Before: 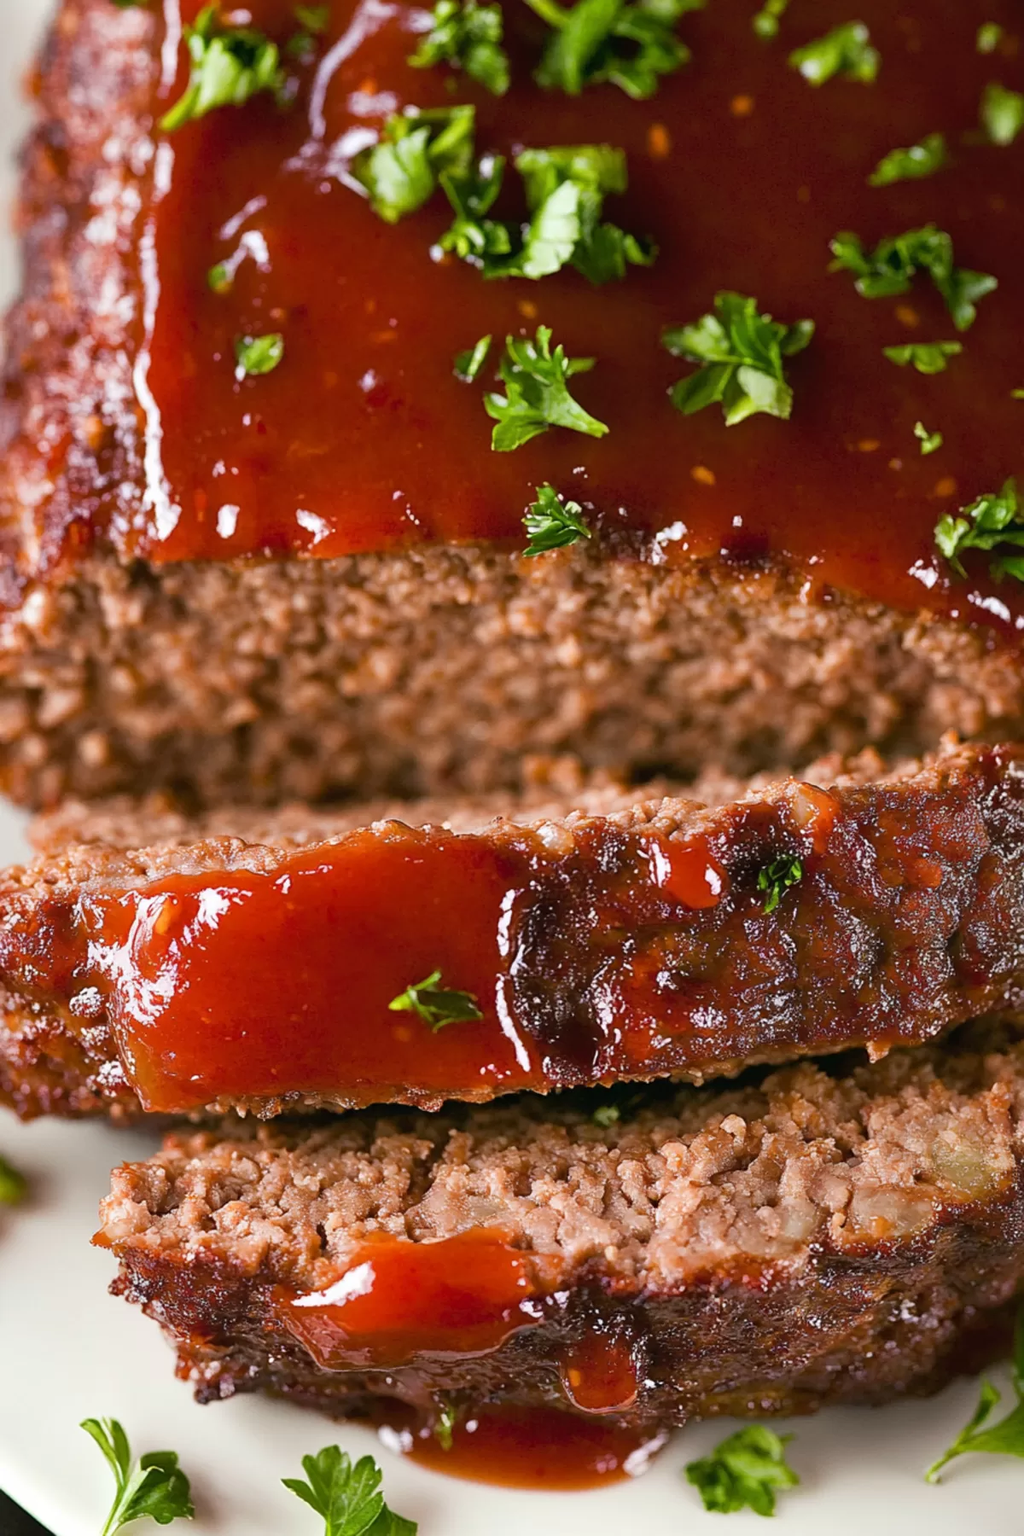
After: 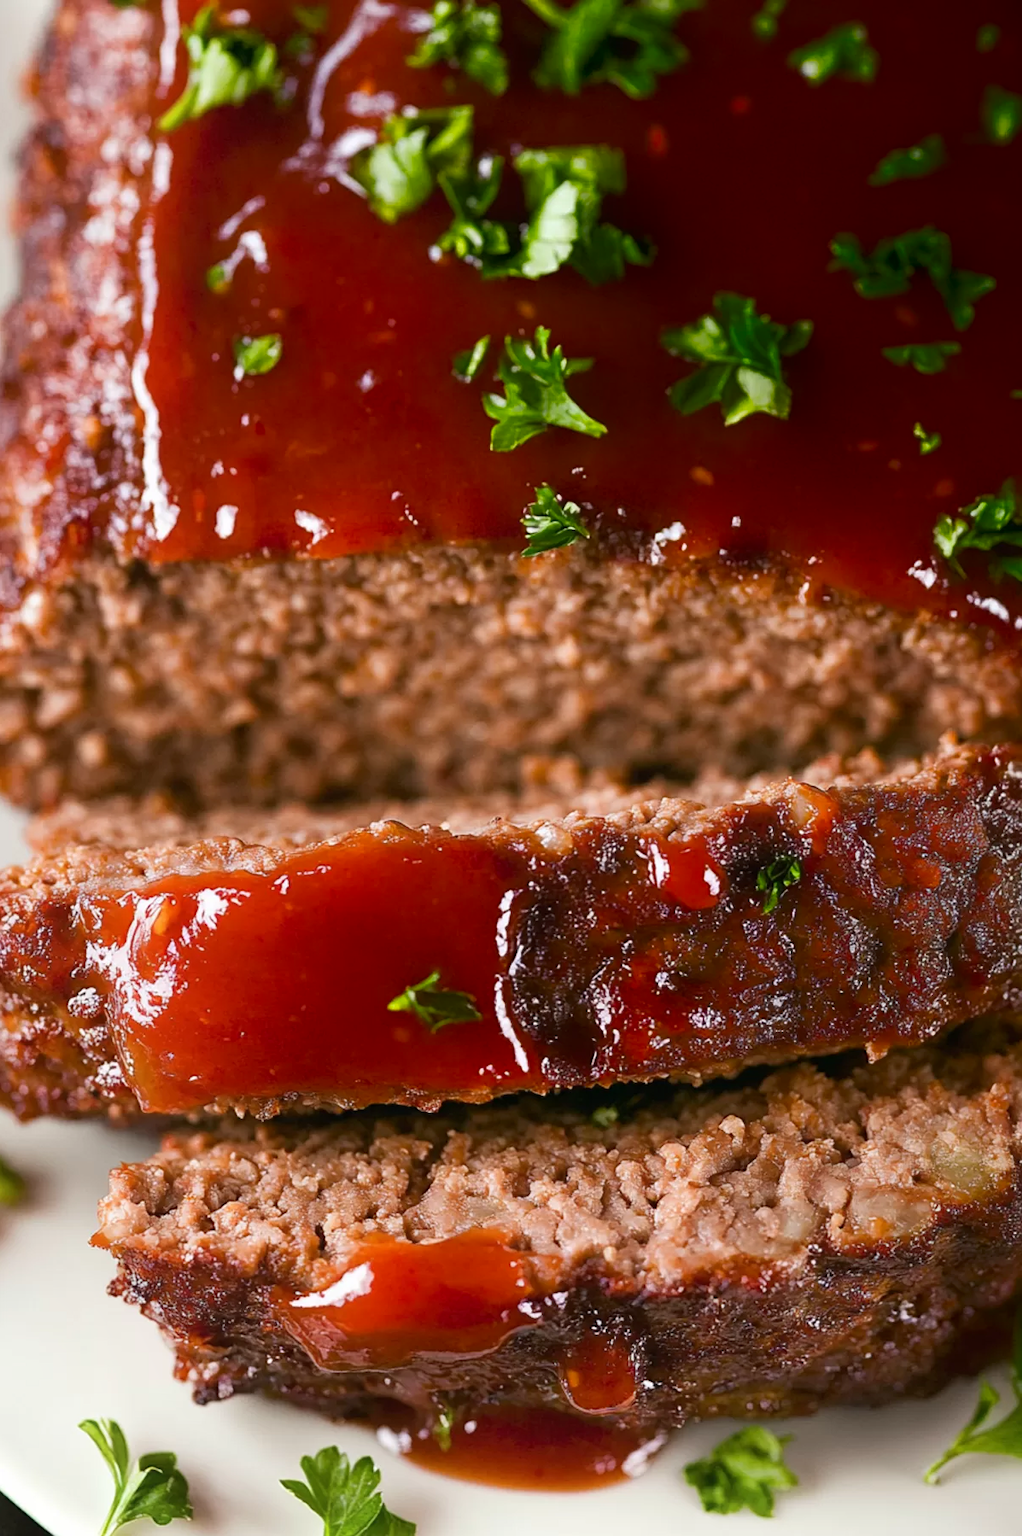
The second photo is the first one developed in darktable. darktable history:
crop and rotate: left 0.167%, bottom 0%
shadows and highlights: shadows -69.75, highlights 36.2, soften with gaussian
